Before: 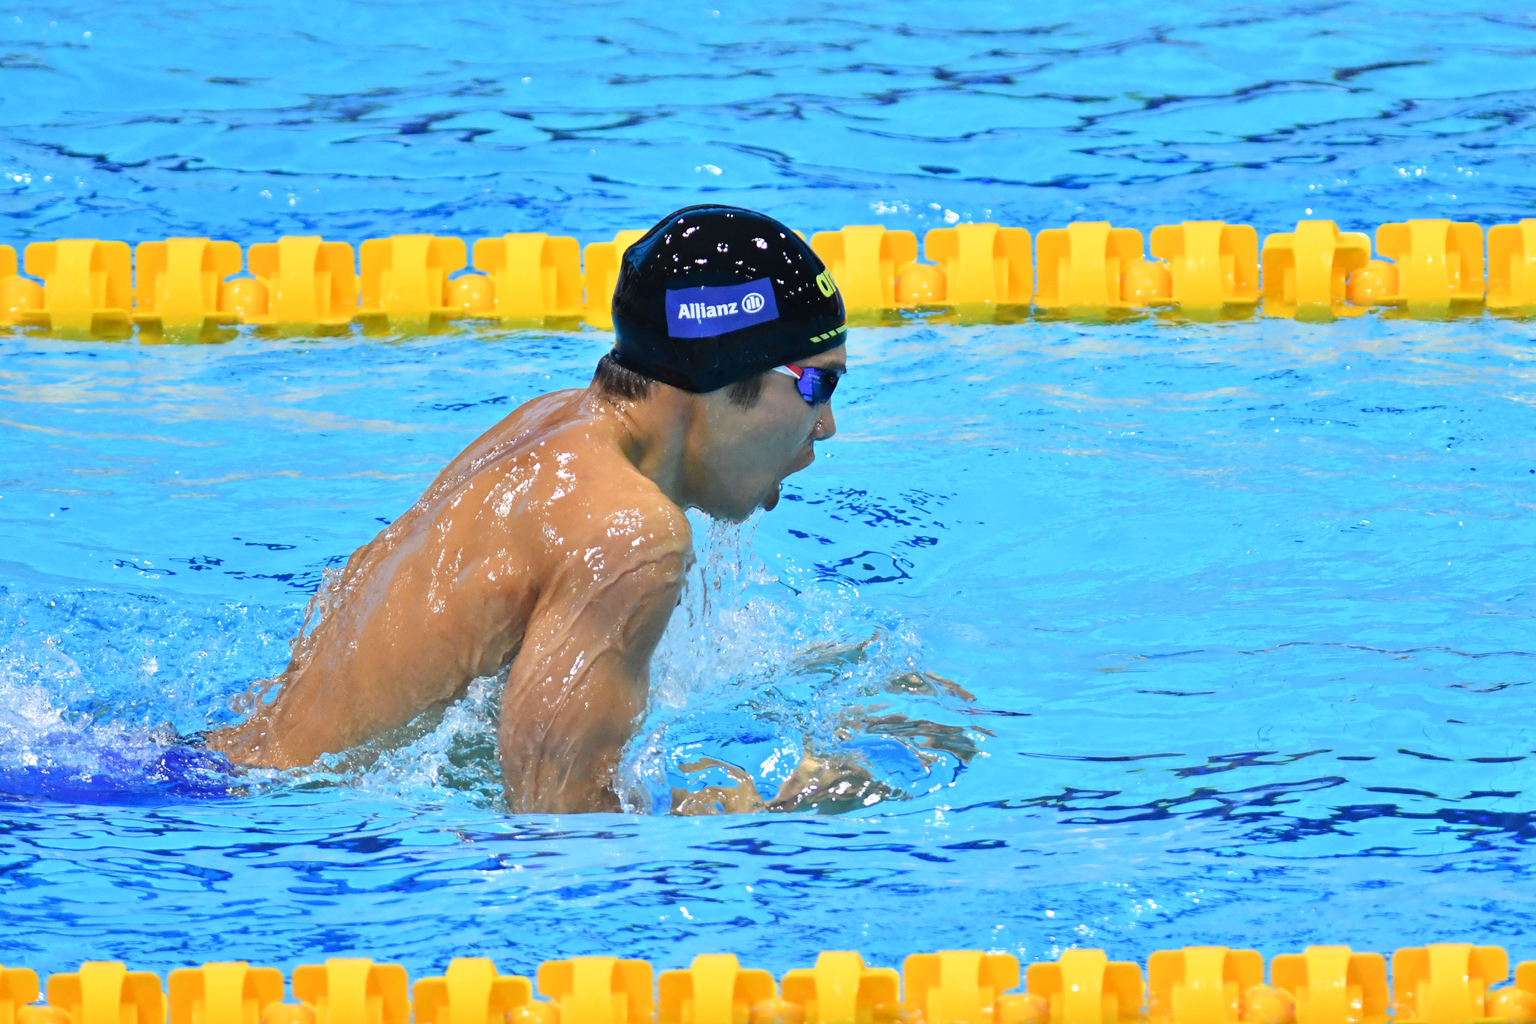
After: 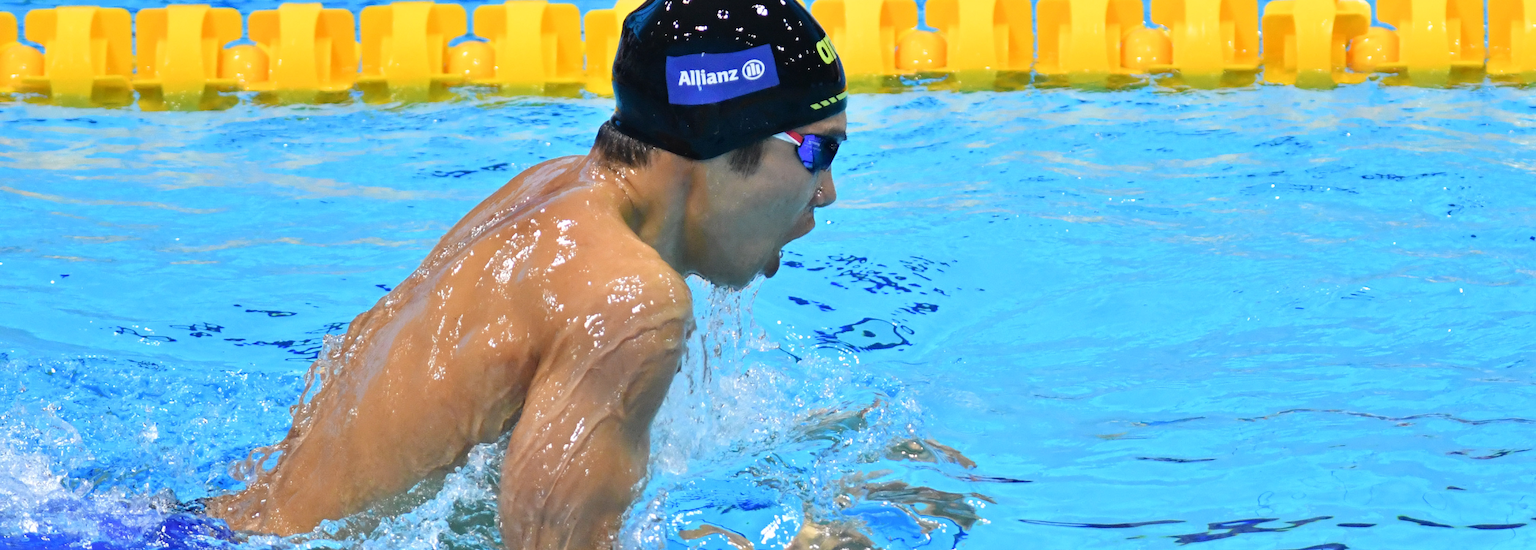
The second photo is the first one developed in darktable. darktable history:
crop and rotate: top 22.813%, bottom 23.388%
